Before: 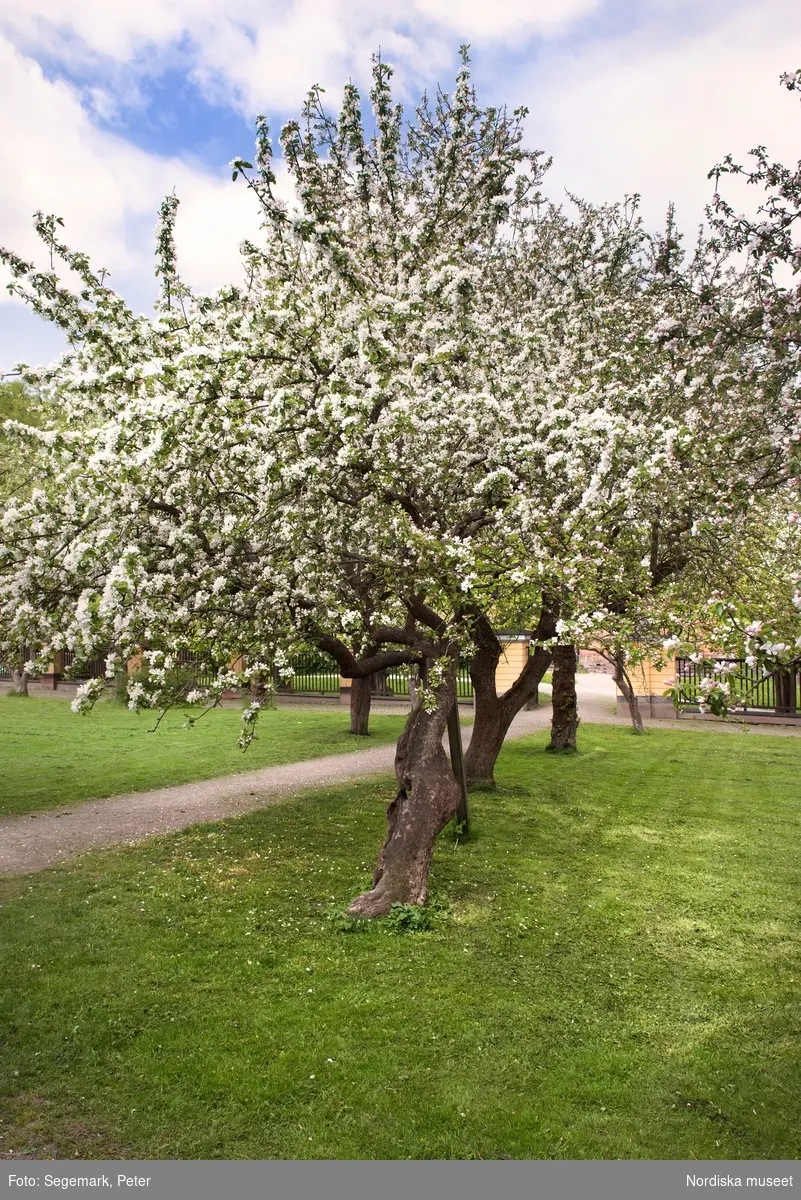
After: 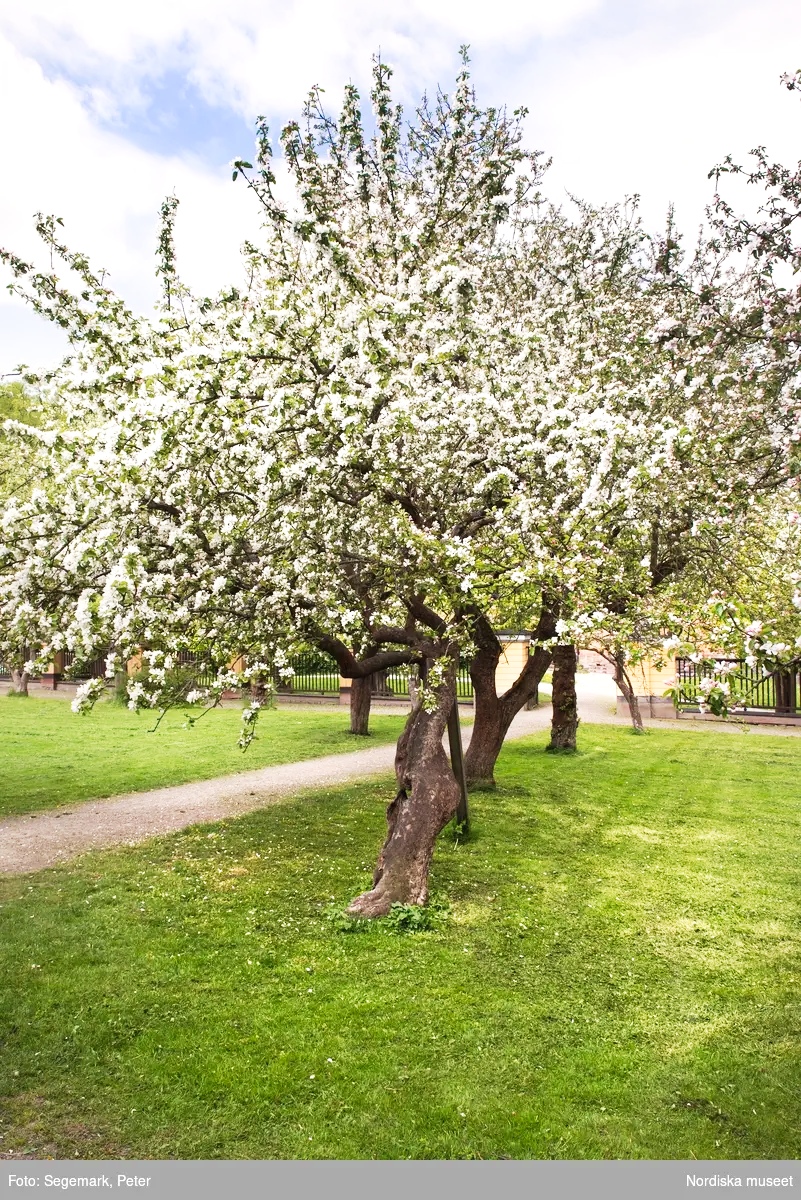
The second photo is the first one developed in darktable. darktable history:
exposure: black level correction 0, exposure 0.498 EV, compensate highlight preservation false
tone curve: curves: ch0 [(0, 0.013) (0.104, 0.103) (0.258, 0.267) (0.448, 0.487) (0.709, 0.794) (0.886, 0.922) (0.994, 0.971)]; ch1 [(0, 0) (0.335, 0.298) (0.446, 0.413) (0.488, 0.484) (0.515, 0.508) (0.566, 0.593) (0.635, 0.661) (1, 1)]; ch2 [(0, 0) (0.314, 0.301) (0.437, 0.403) (0.502, 0.494) (0.528, 0.54) (0.557, 0.559) (0.612, 0.62) (0.715, 0.691) (1, 1)], preserve colors none
